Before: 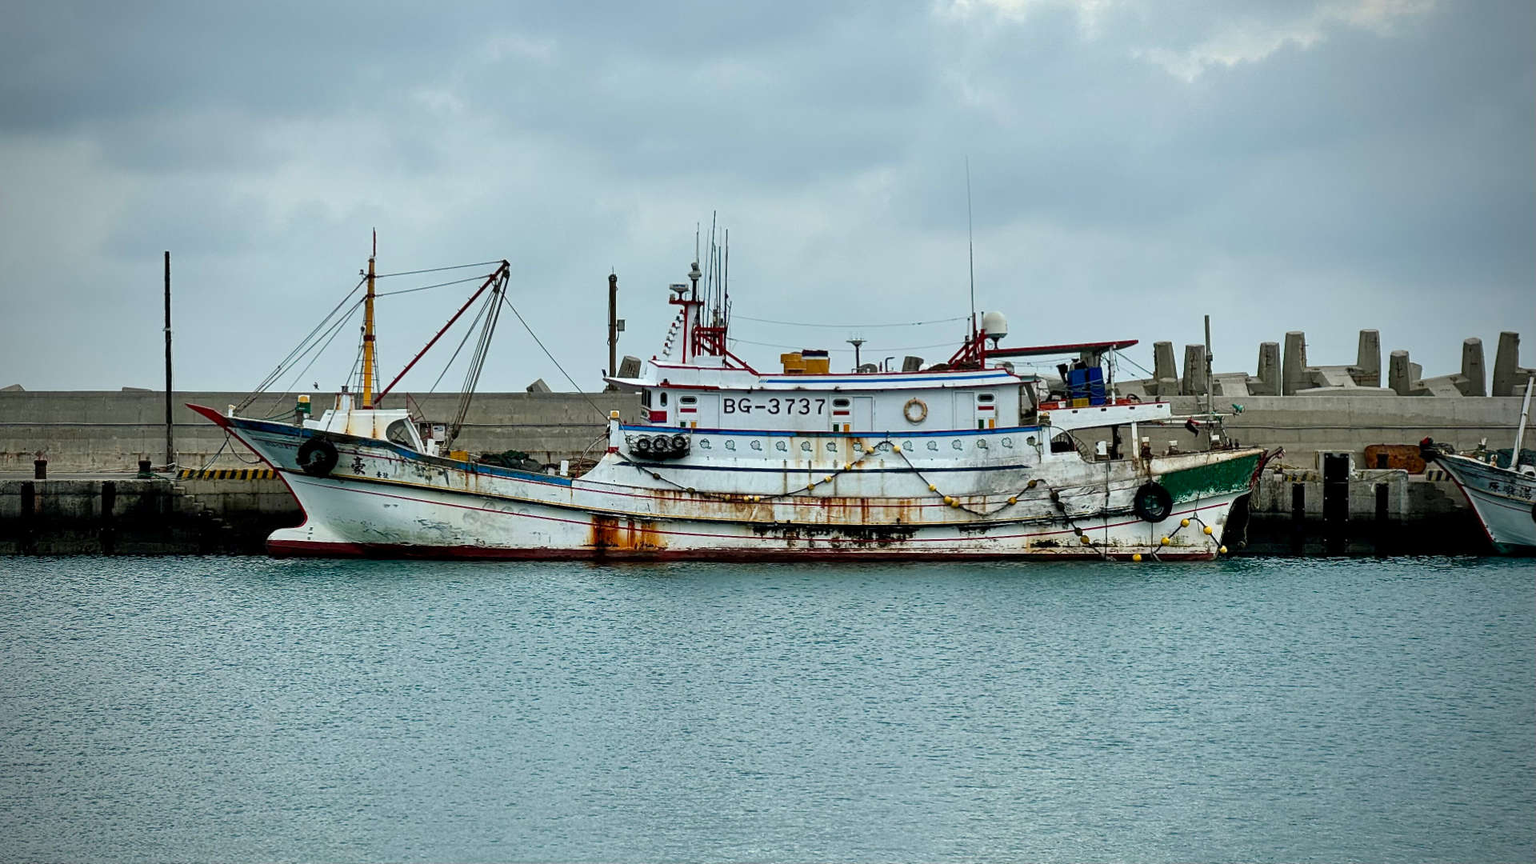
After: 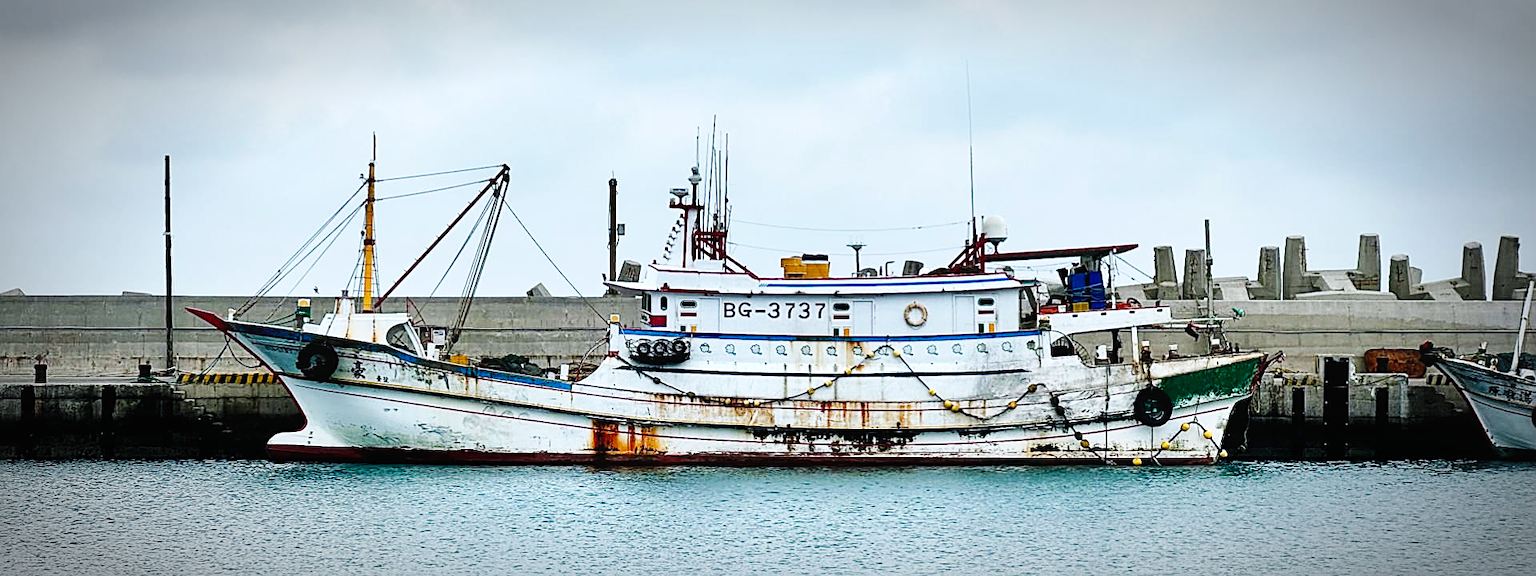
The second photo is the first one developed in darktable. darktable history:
base curve: curves: ch0 [(0, 0) (0.036, 0.025) (0.121, 0.166) (0.206, 0.329) (0.605, 0.79) (1, 1)], preserve colors none
contrast brightness saturation: saturation -0.04
crop: top 11.166%, bottom 22.168%
sharpen: on, module defaults
contrast equalizer: octaves 7, y [[0.6 ×6], [0.55 ×6], [0 ×6], [0 ×6], [0 ×6]], mix -0.3
exposure: exposure 0.375 EV, compensate highlight preservation false
vignetting: automatic ratio true
color calibration: illuminant as shot in camera, x 0.358, y 0.373, temperature 4628.91 K
